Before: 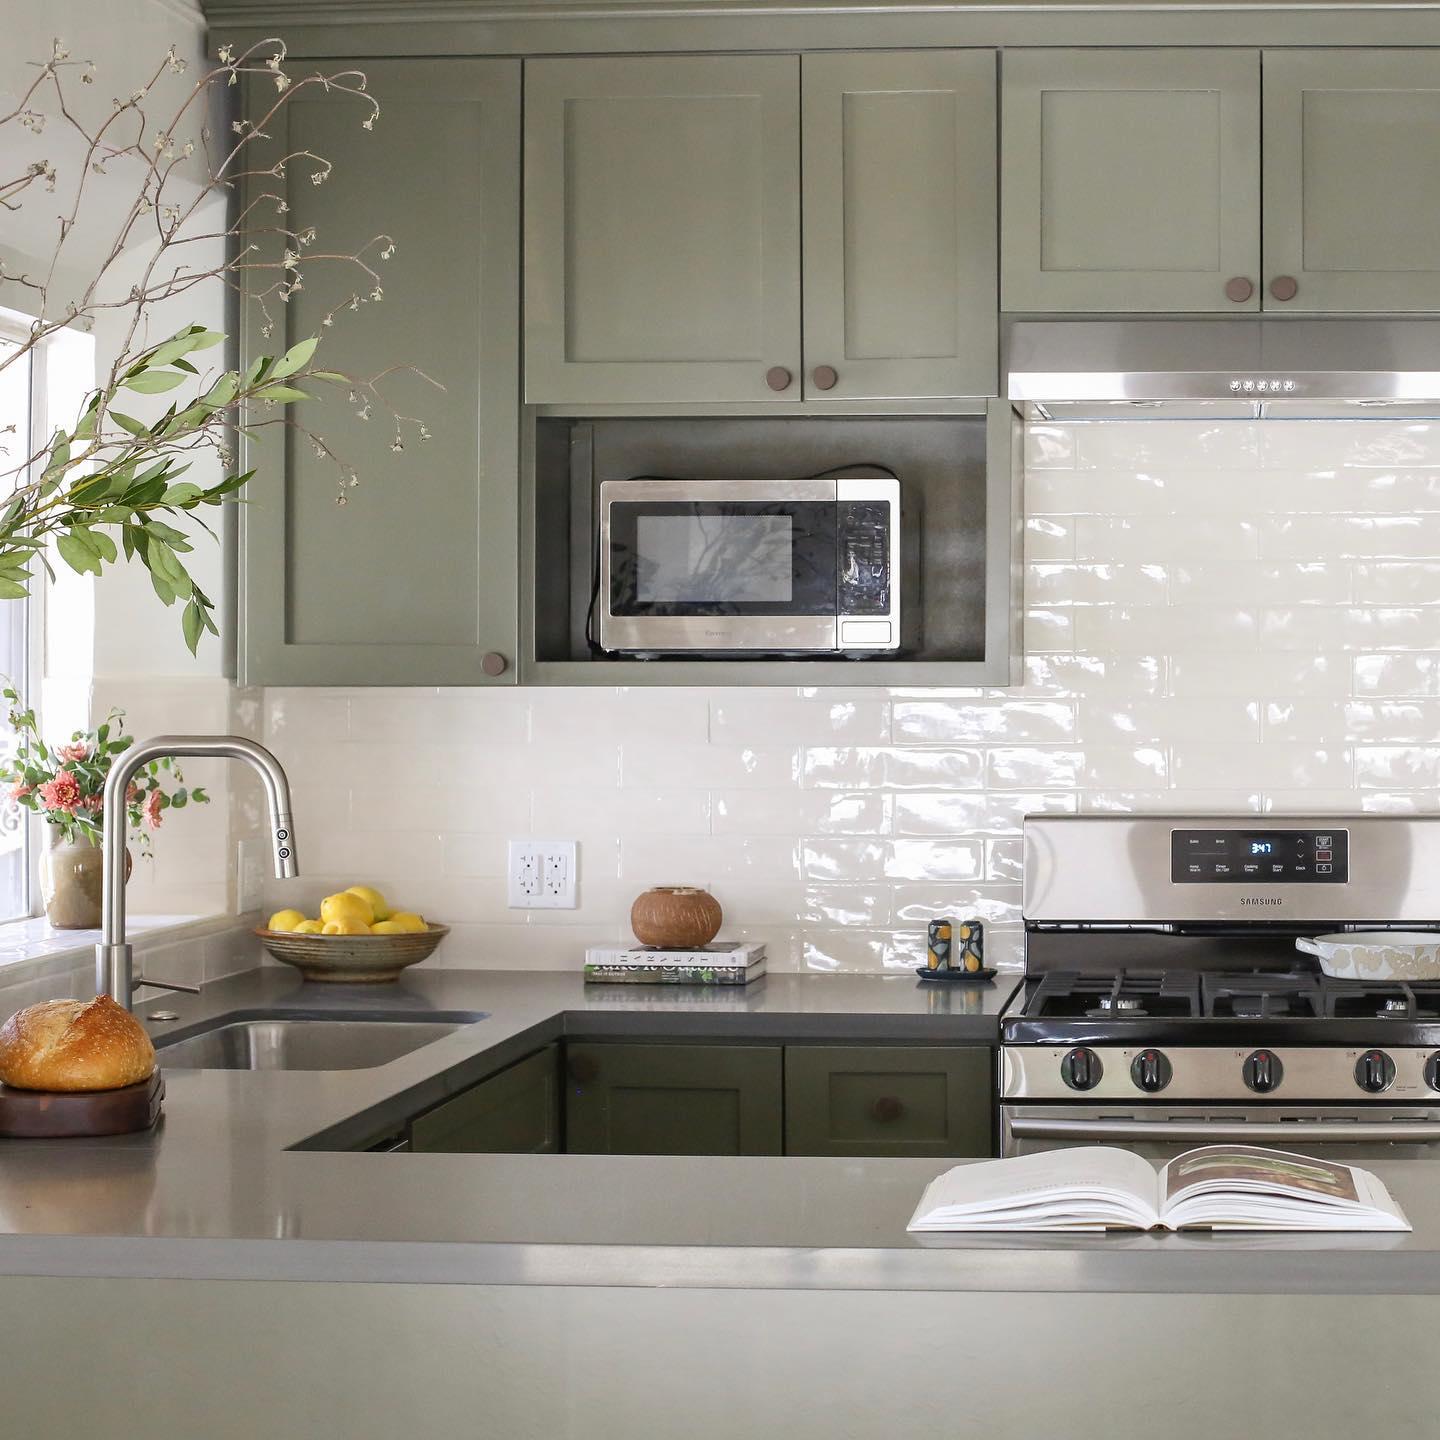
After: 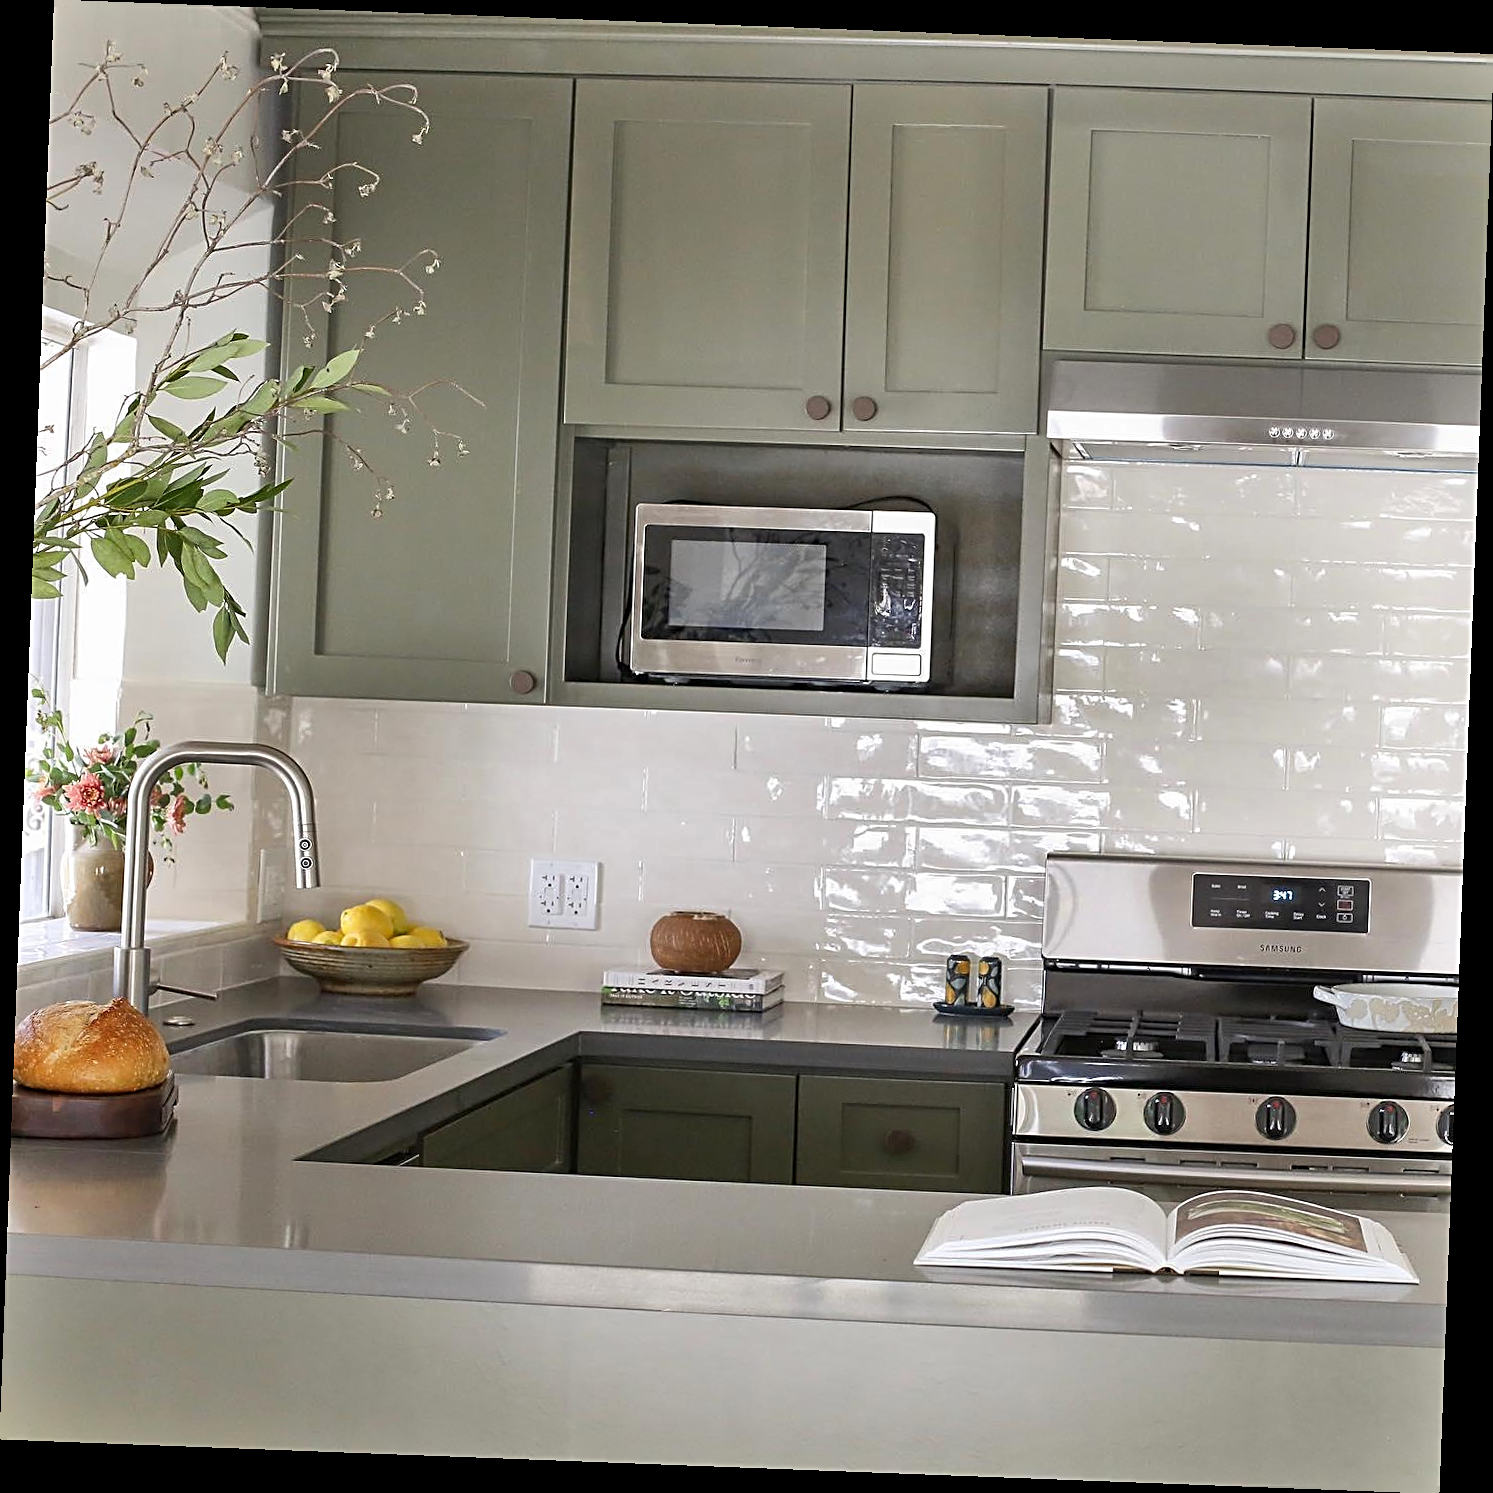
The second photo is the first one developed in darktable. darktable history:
sharpen: radius 2.531, amount 0.628
rotate and perspective: rotation 2.17°, automatic cropping off
shadows and highlights: radius 100.41, shadows 50.55, highlights -64.36, highlights color adjustment 49.82%, soften with gaussian
